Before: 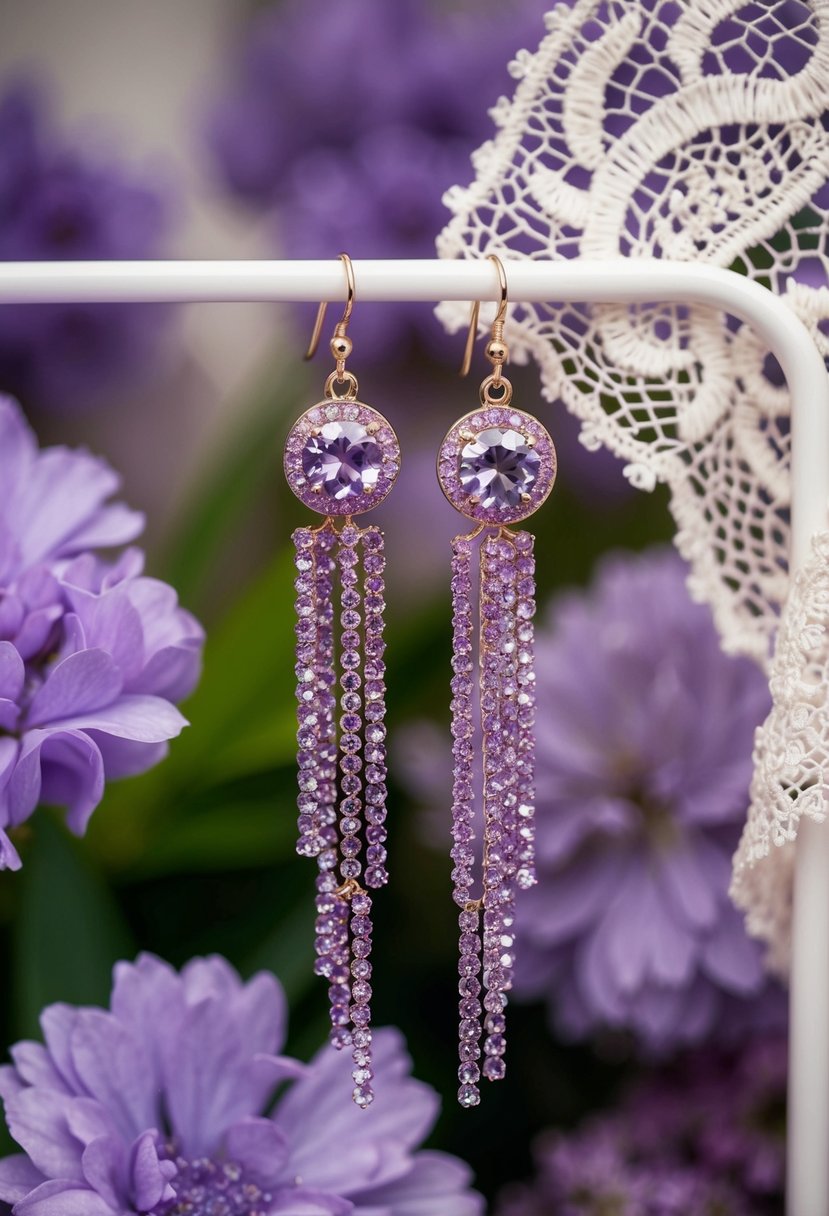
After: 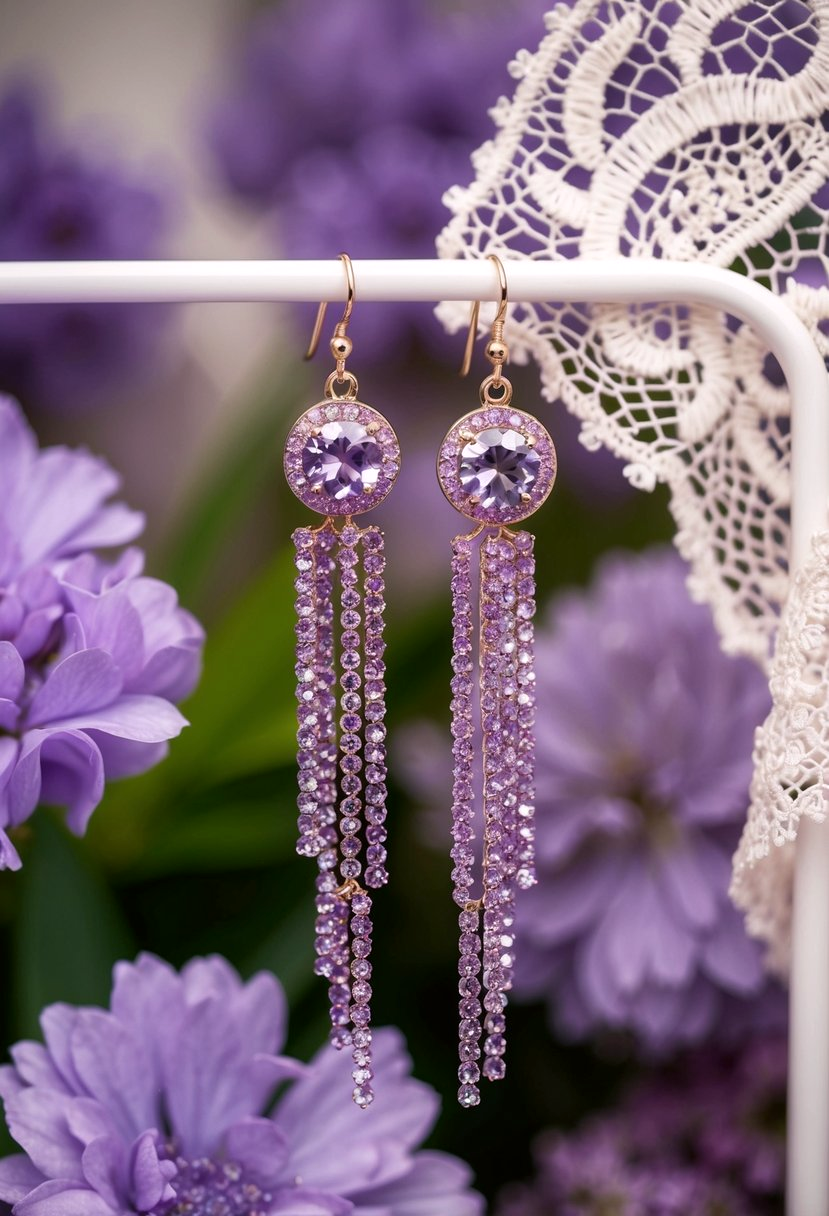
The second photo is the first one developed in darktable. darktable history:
exposure: exposure 0.129 EV, compensate exposure bias true, compensate highlight preservation false
color correction: highlights a* 3, highlights b* -1.17, shadows a* -0.109, shadows b* 2.22, saturation 0.984
